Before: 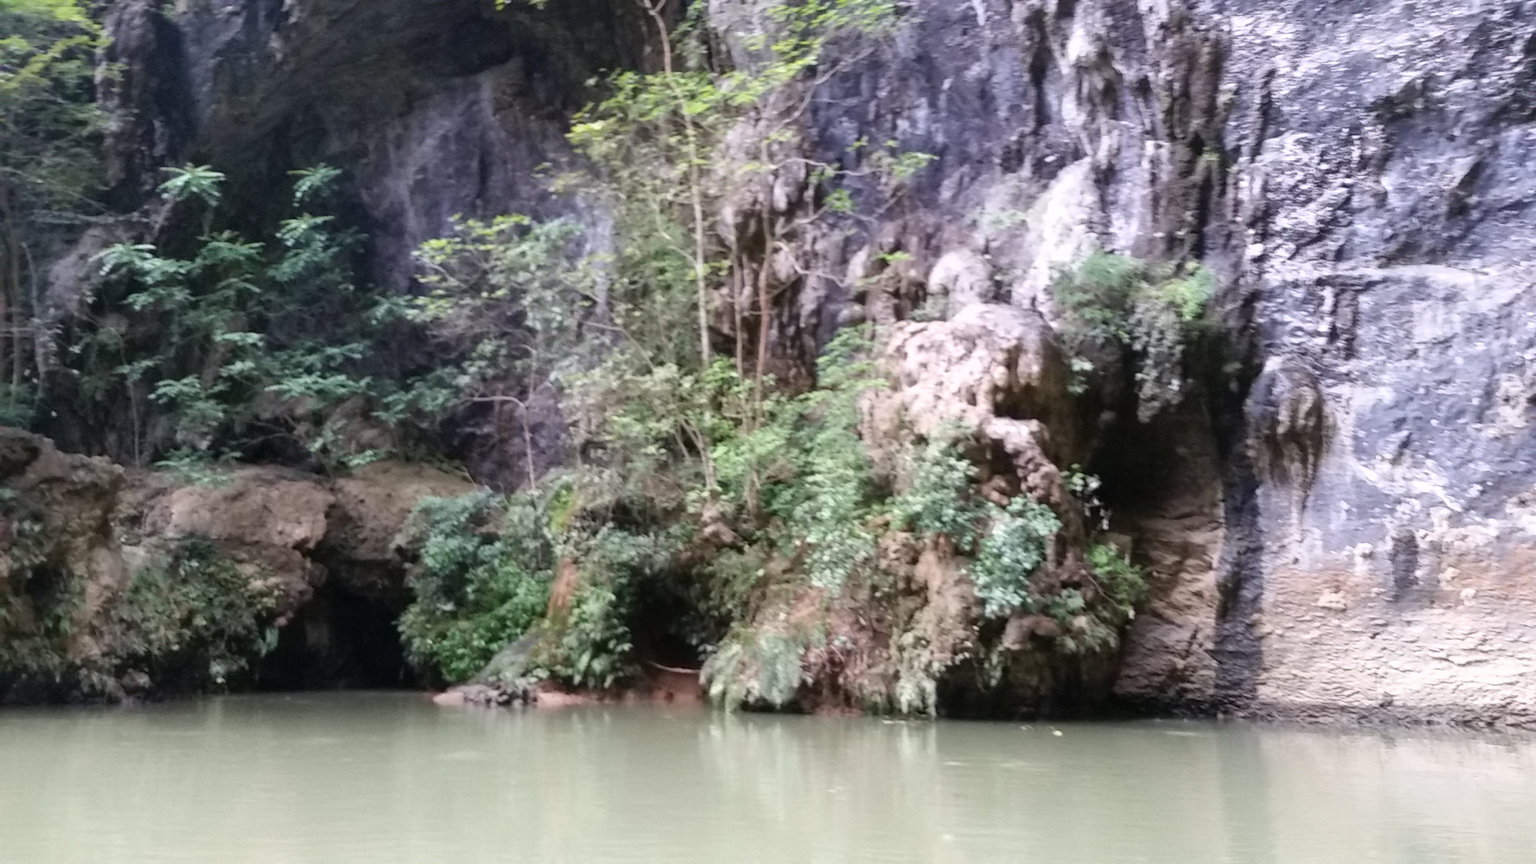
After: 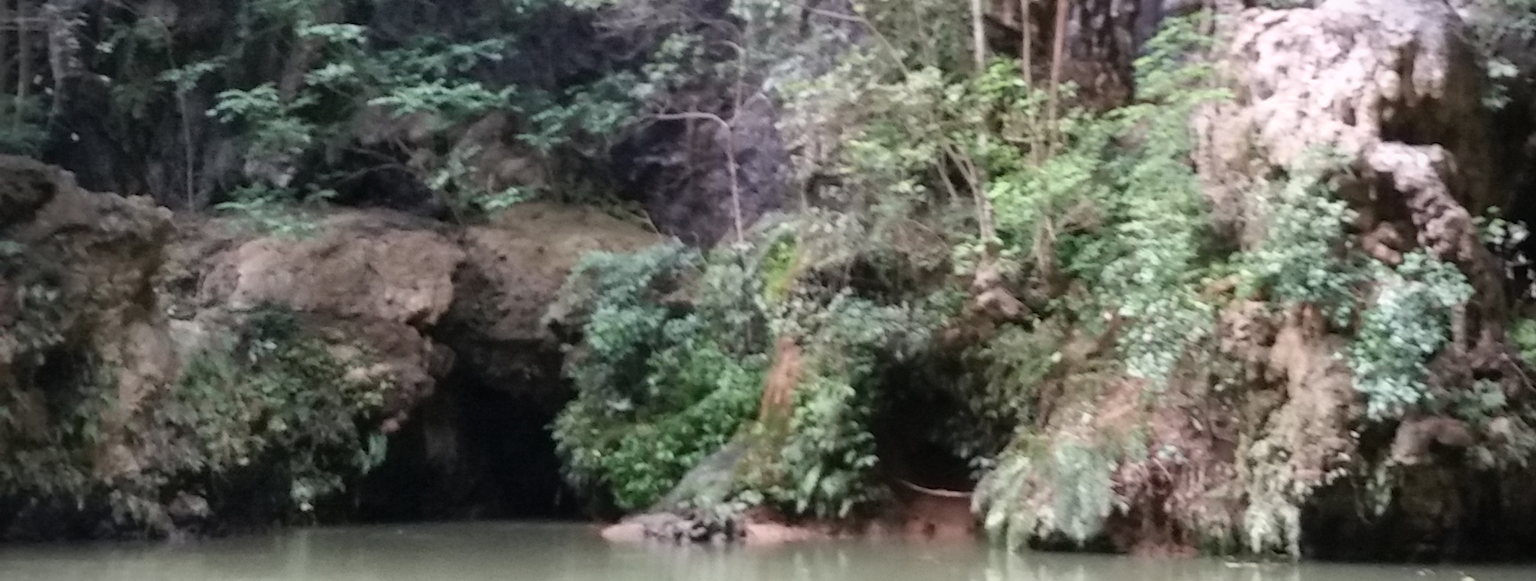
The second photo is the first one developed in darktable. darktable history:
vignetting: on, module defaults
crop: top 36.498%, right 27.964%, bottom 14.995%
